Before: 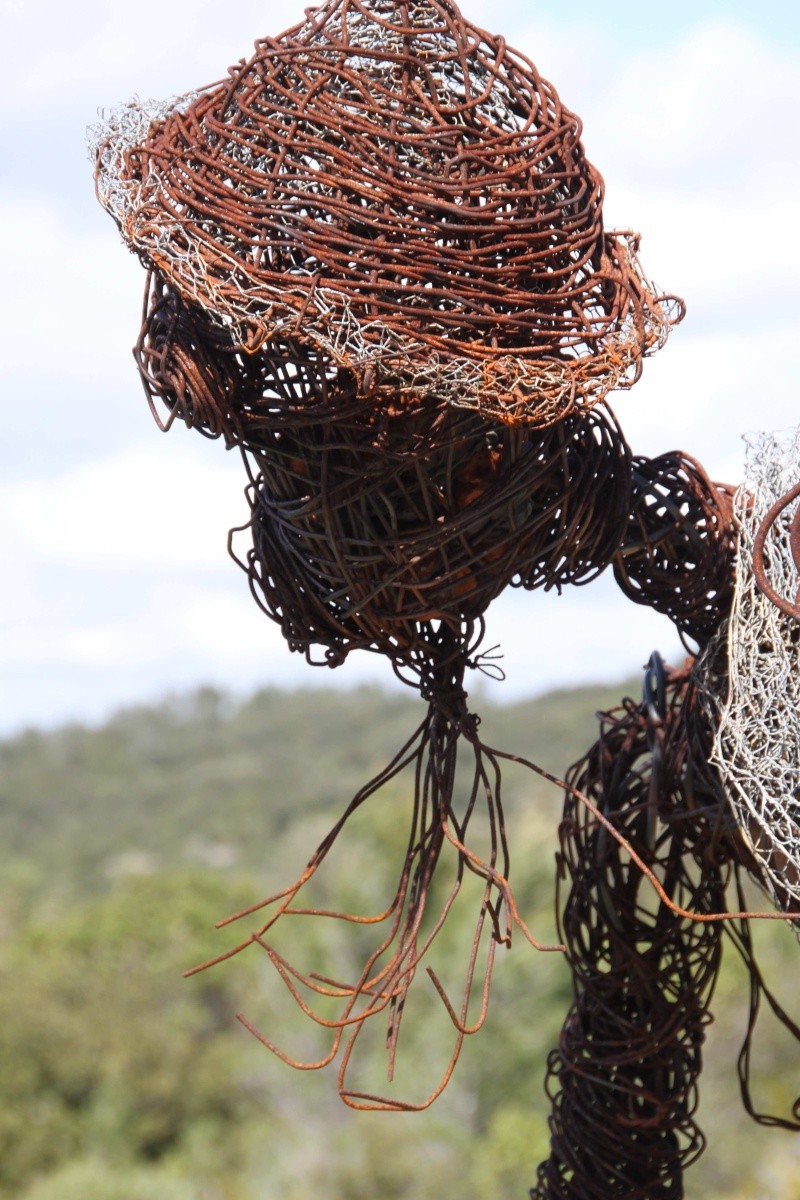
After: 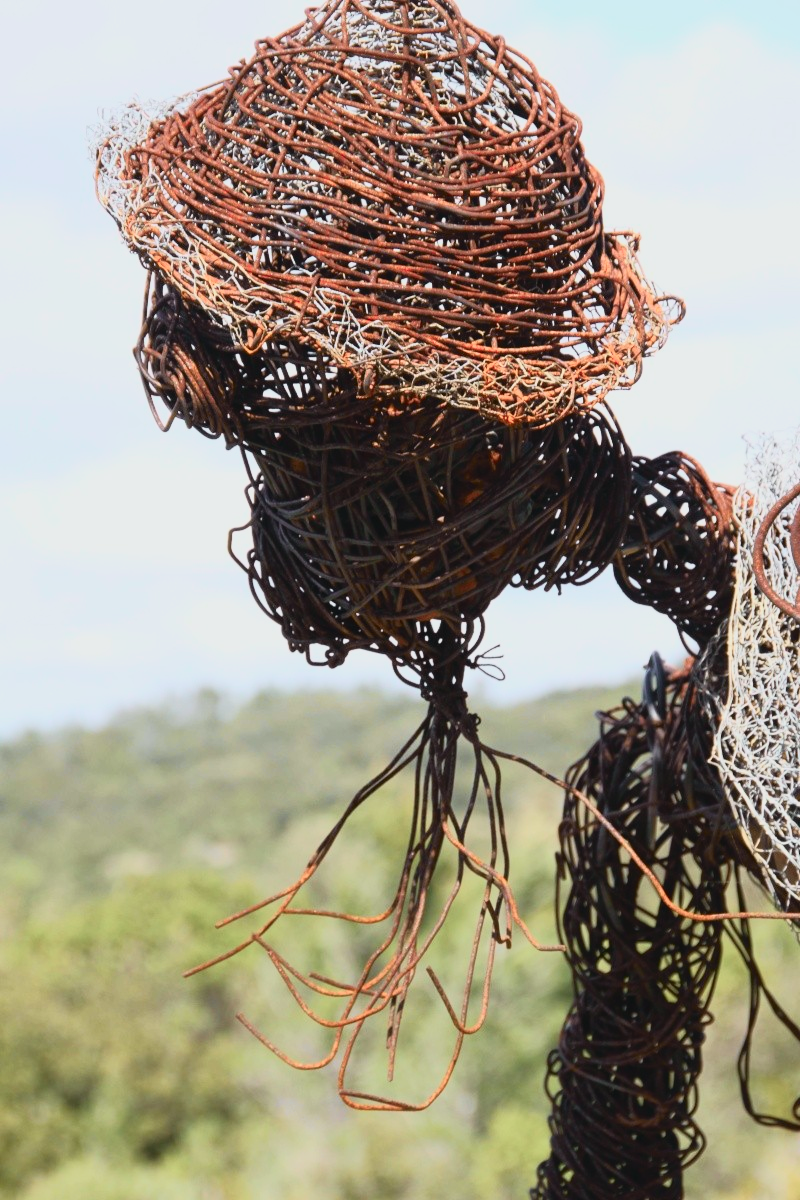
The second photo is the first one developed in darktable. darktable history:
contrast brightness saturation: contrast -0.101, brightness 0.043, saturation 0.078
tone curve: curves: ch0 [(0, 0.008) (0.081, 0.044) (0.177, 0.123) (0.283, 0.253) (0.427, 0.441) (0.495, 0.524) (0.661, 0.756) (0.796, 0.859) (1, 0.951)]; ch1 [(0, 0) (0.161, 0.092) (0.35, 0.33) (0.392, 0.392) (0.427, 0.426) (0.479, 0.472) (0.505, 0.5) (0.521, 0.519) (0.567, 0.556) (0.583, 0.588) (0.625, 0.627) (0.678, 0.733) (1, 1)]; ch2 [(0, 0) (0.346, 0.362) (0.404, 0.427) (0.502, 0.499) (0.523, 0.522) (0.544, 0.561) (0.58, 0.59) (0.629, 0.642) (0.717, 0.678) (1, 1)], color space Lab, independent channels, preserve colors none
